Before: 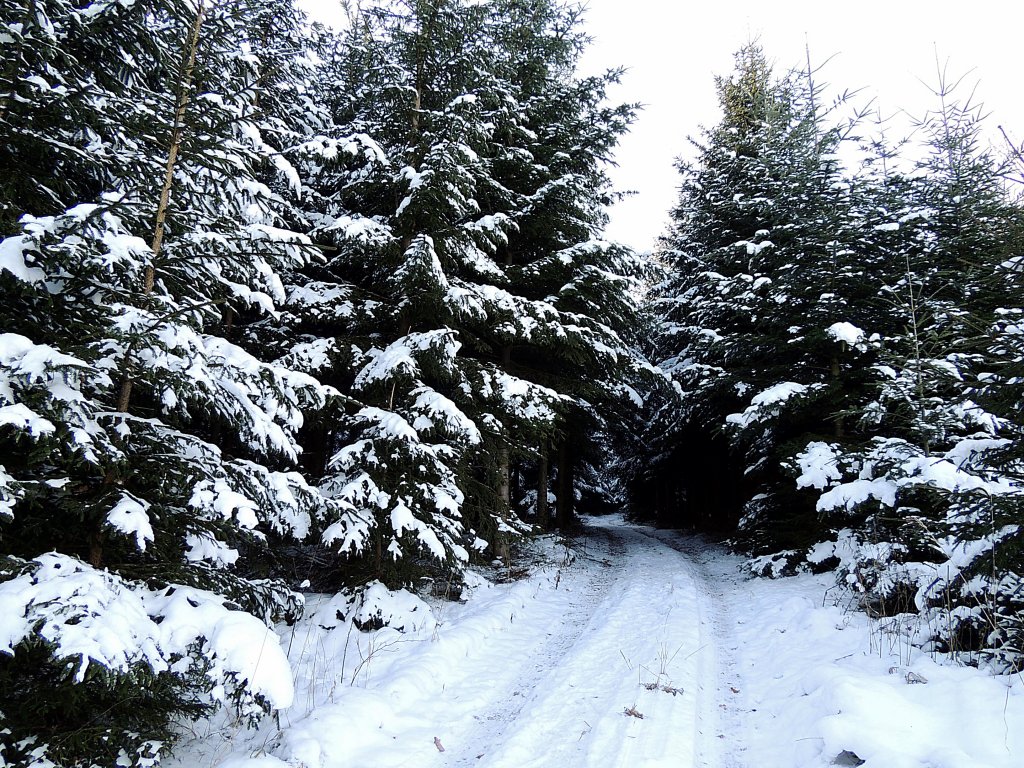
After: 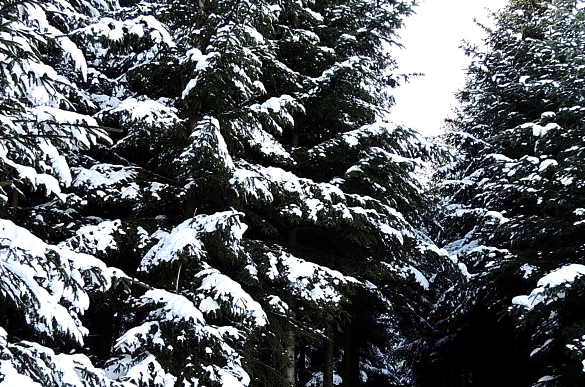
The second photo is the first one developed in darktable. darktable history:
tone equalizer: -8 EV -0.417 EV, -7 EV -0.389 EV, -6 EV -0.333 EV, -5 EV -0.222 EV, -3 EV 0.222 EV, -2 EV 0.333 EV, -1 EV 0.389 EV, +0 EV 0.417 EV, edges refinement/feathering 500, mask exposure compensation -1.57 EV, preserve details no
crop: left 20.932%, top 15.471%, right 21.848%, bottom 34.081%
